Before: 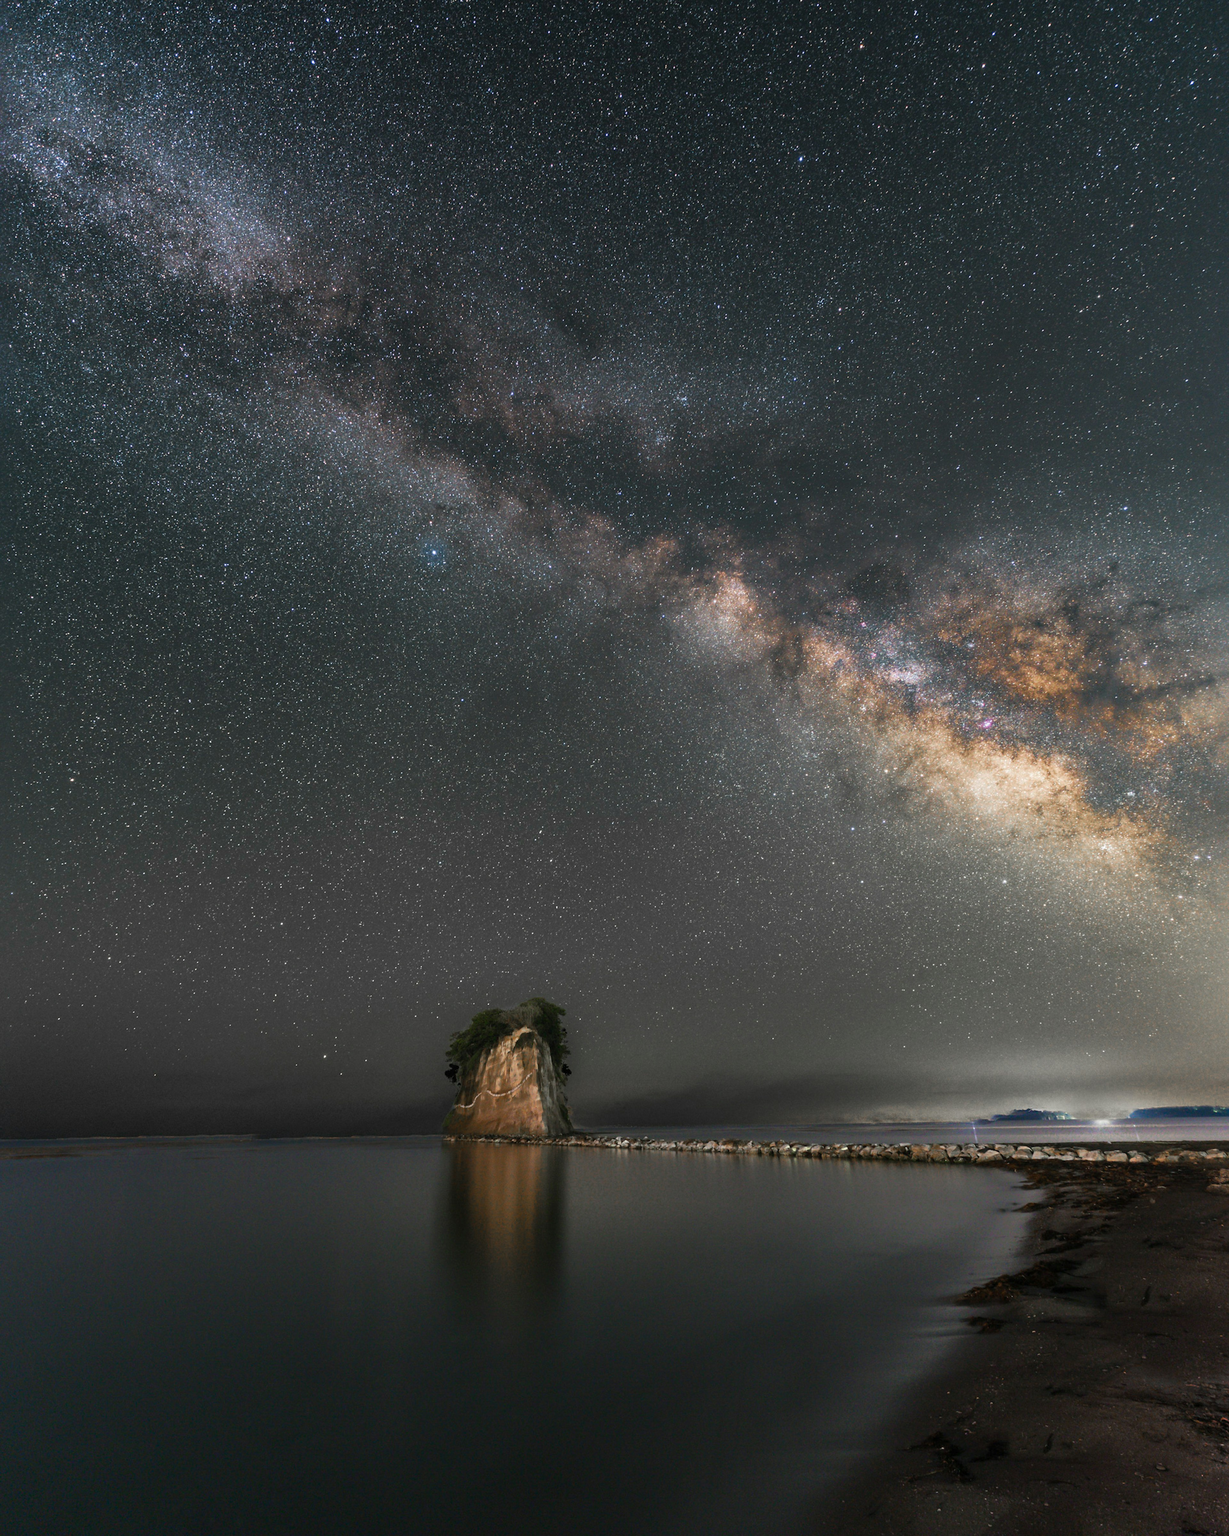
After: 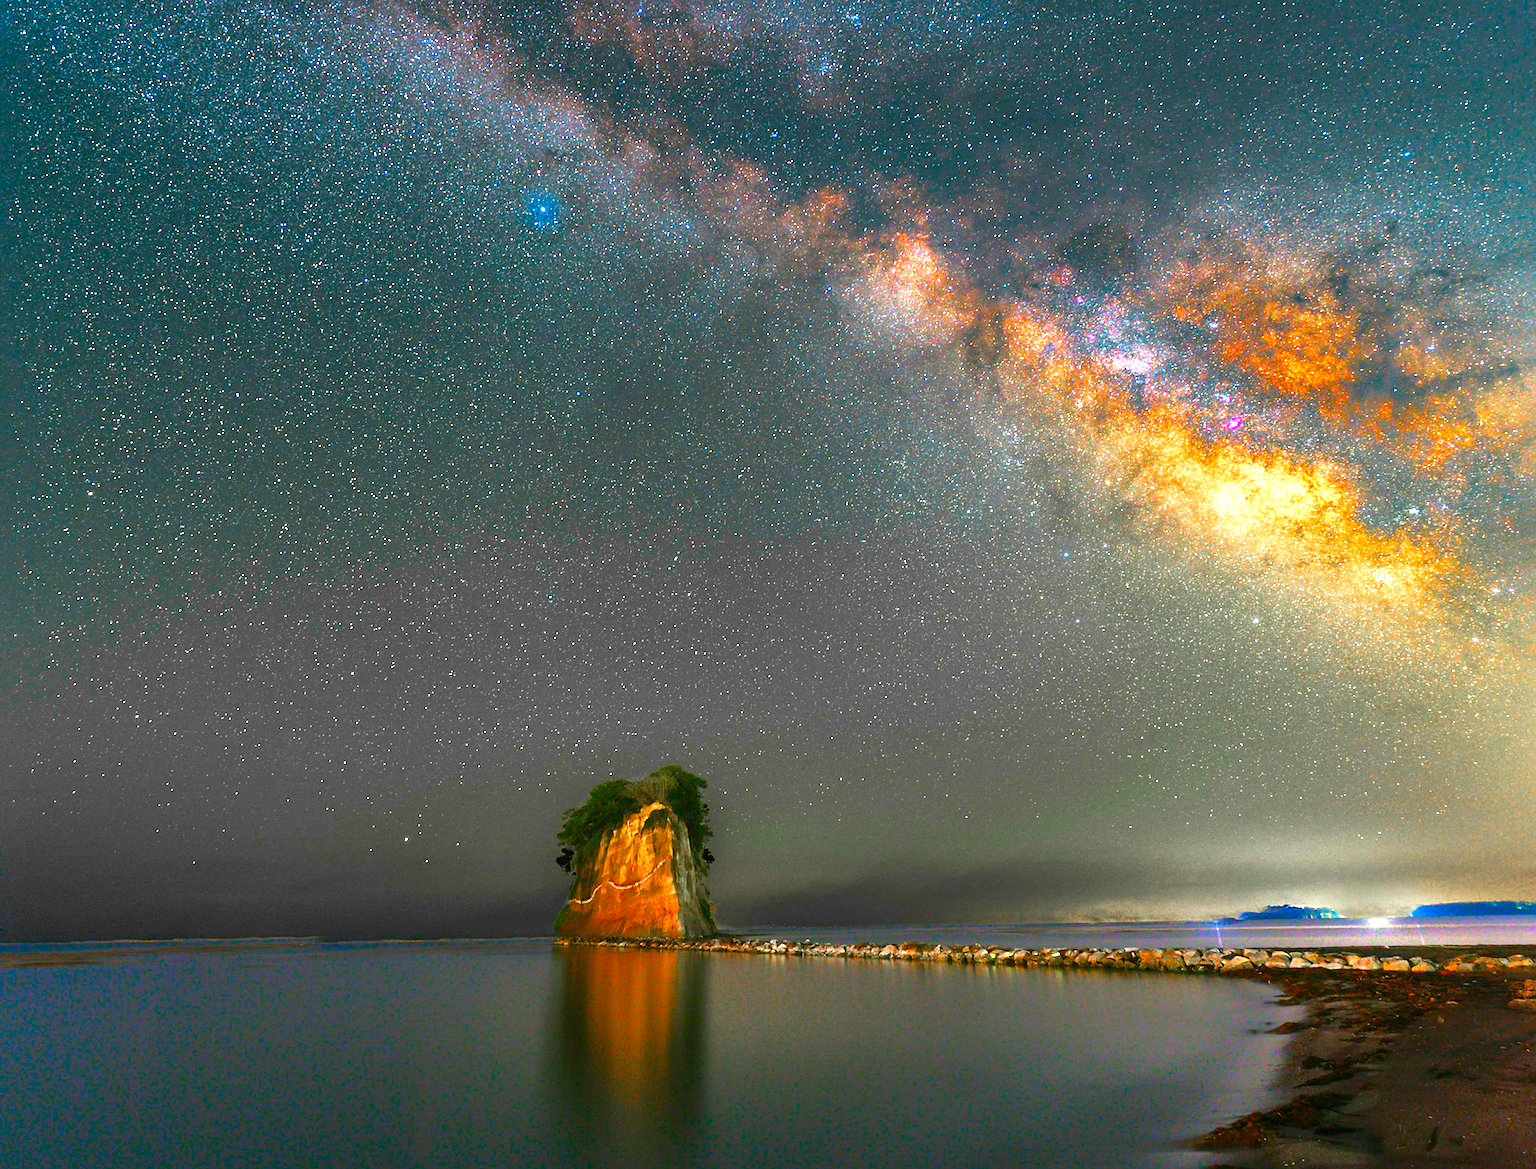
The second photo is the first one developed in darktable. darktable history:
color correction: highlights b* 0.029, saturation 2.97
sharpen: amount 0.49
crop and rotate: top 25.085%, bottom 13.999%
exposure: black level correction 0, exposure 1.001 EV, compensate highlight preservation false
